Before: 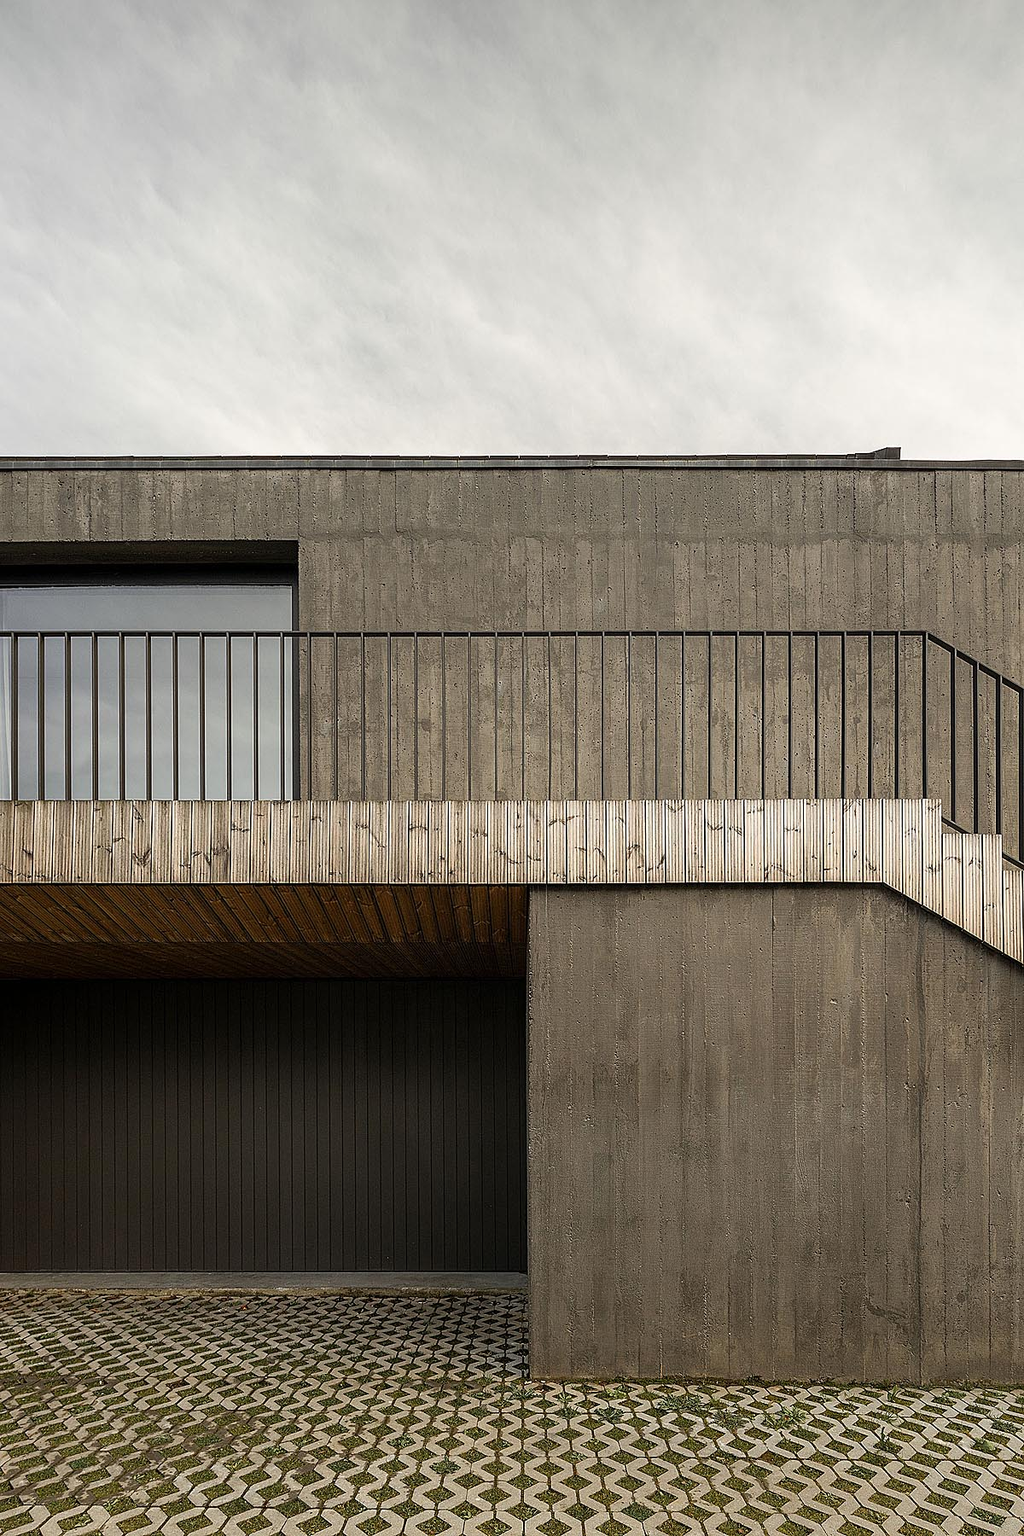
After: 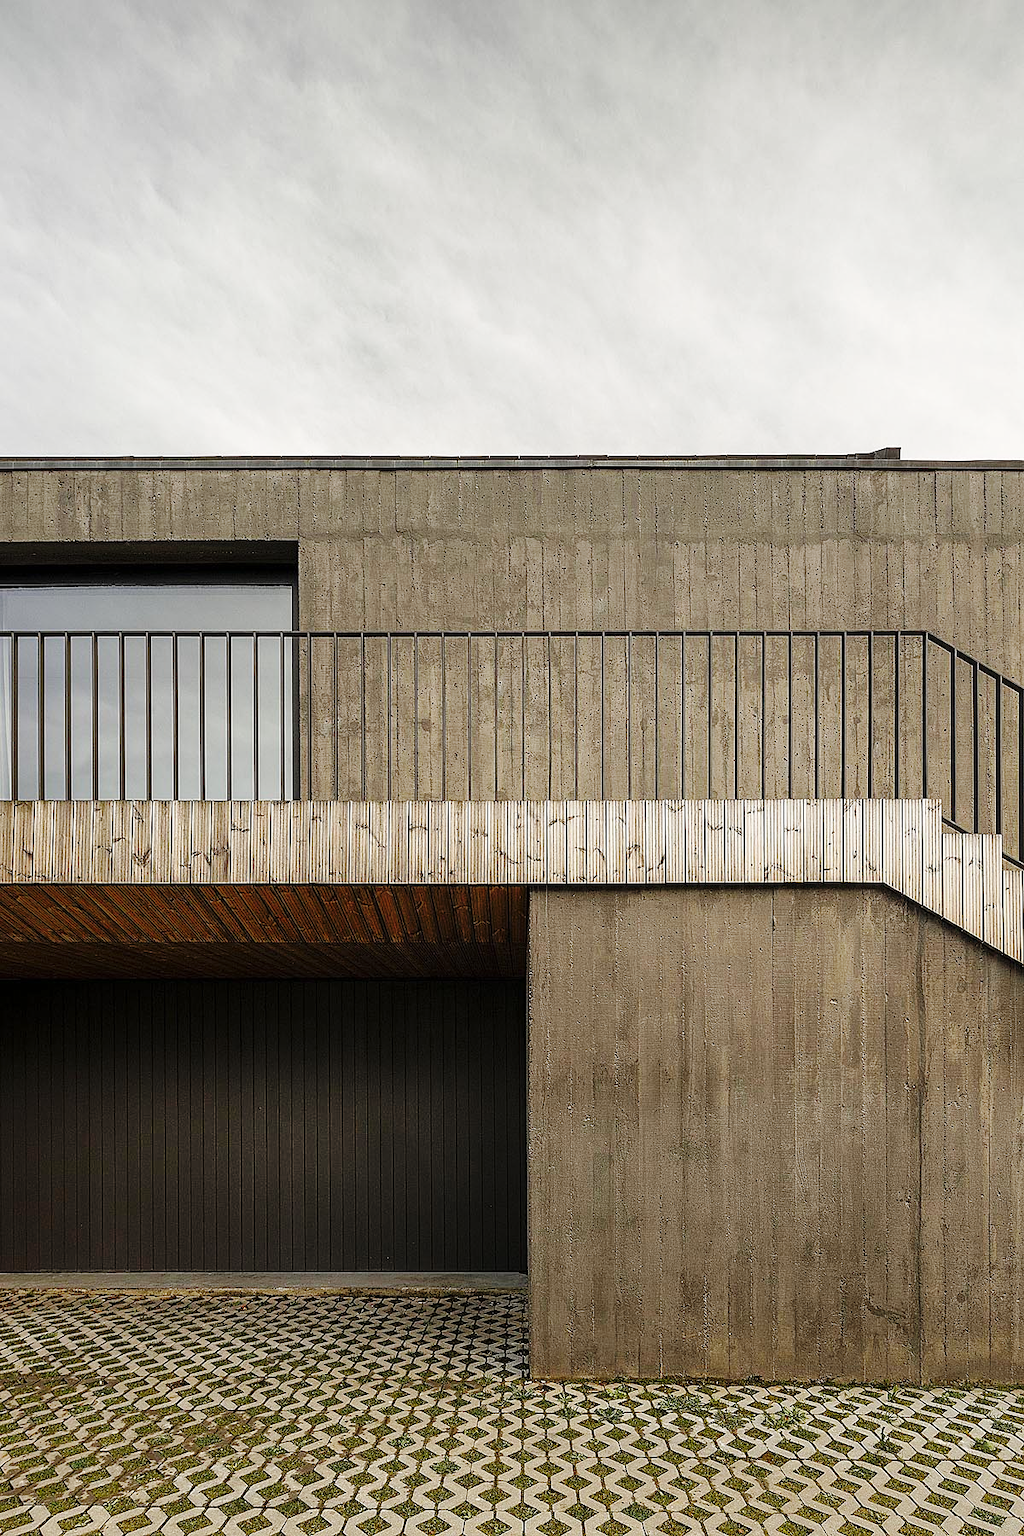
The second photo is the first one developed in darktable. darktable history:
shadows and highlights: on, module defaults
base curve: curves: ch0 [(0, 0) (0.036, 0.025) (0.121, 0.166) (0.206, 0.329) (0.605, 0.79) (1, 1)], preserve colors none
